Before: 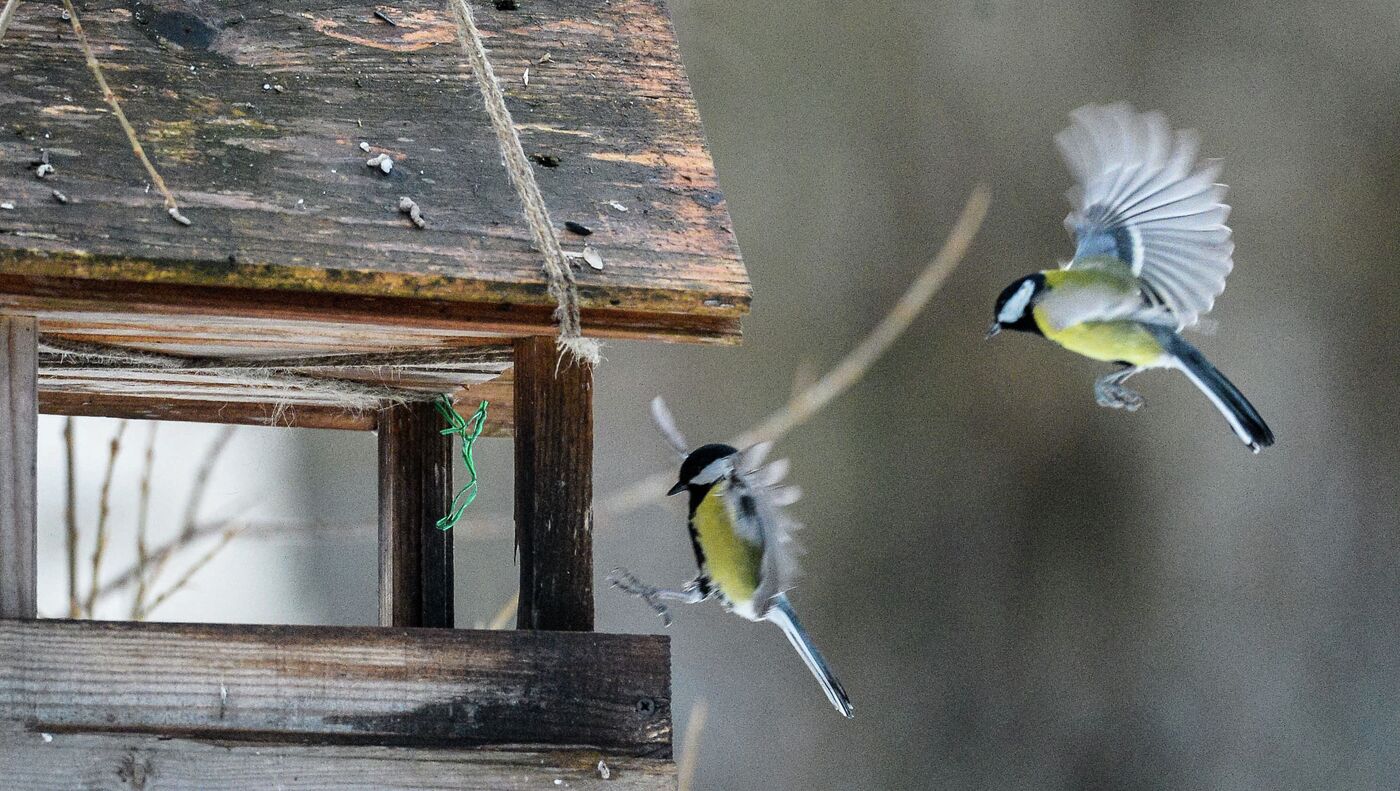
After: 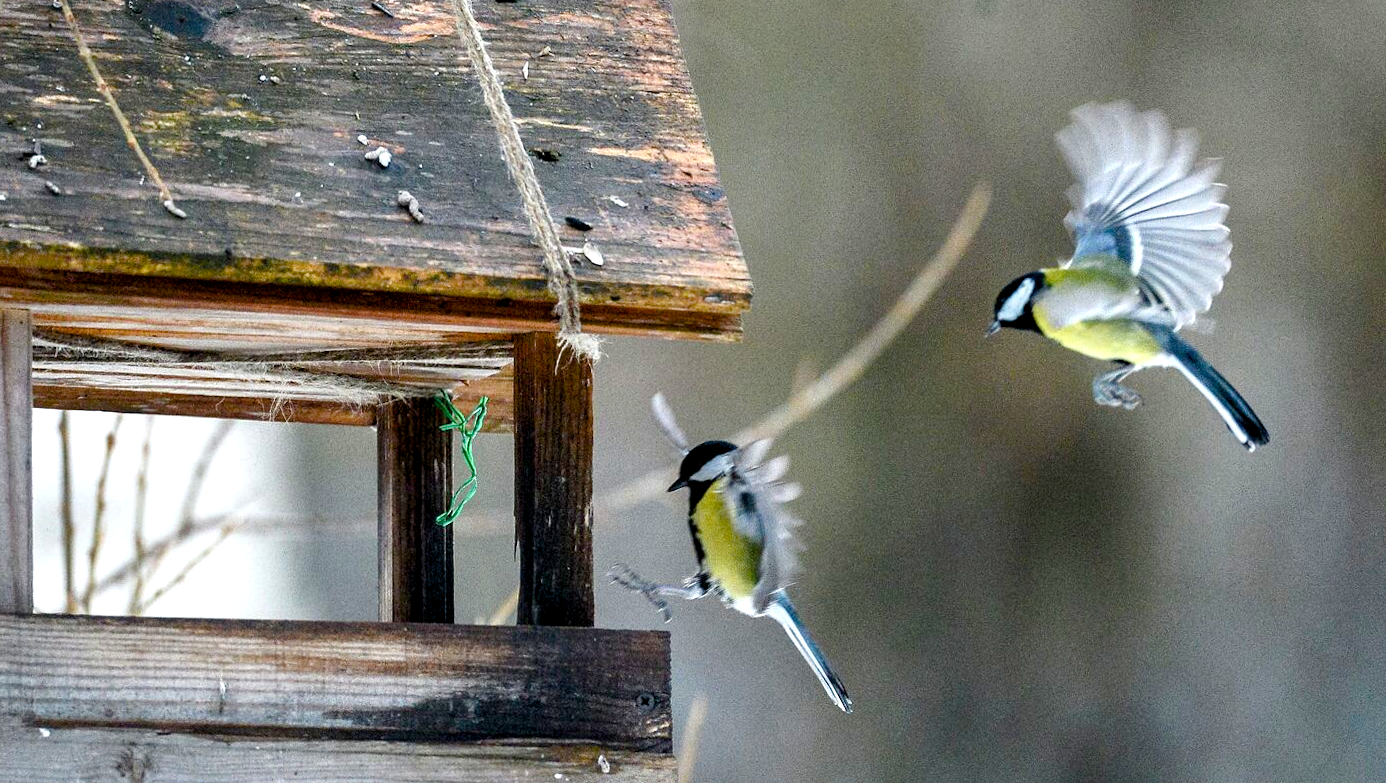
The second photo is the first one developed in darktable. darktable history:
exposure: black level correction 0.005, exposure 0.014 EV, compensate highlight preservation false
rotate and perspective: rotation 0.174°, lens shift (vertical) 0.013, lens shift (horizontal) 0.019, shear 0.001, automatic cropping original format, crop left 0.007, crop right 0.991, crop top 0.016, crop bottom 0.997
color balance rgb: perceptual saturation grading › global saturation 25%, perceptual saturation grading › highlights -50%, perceptual saturation grading › shadows 30%, perceptual brilliance grading › global brilliance 12%, global vibrance 20%
